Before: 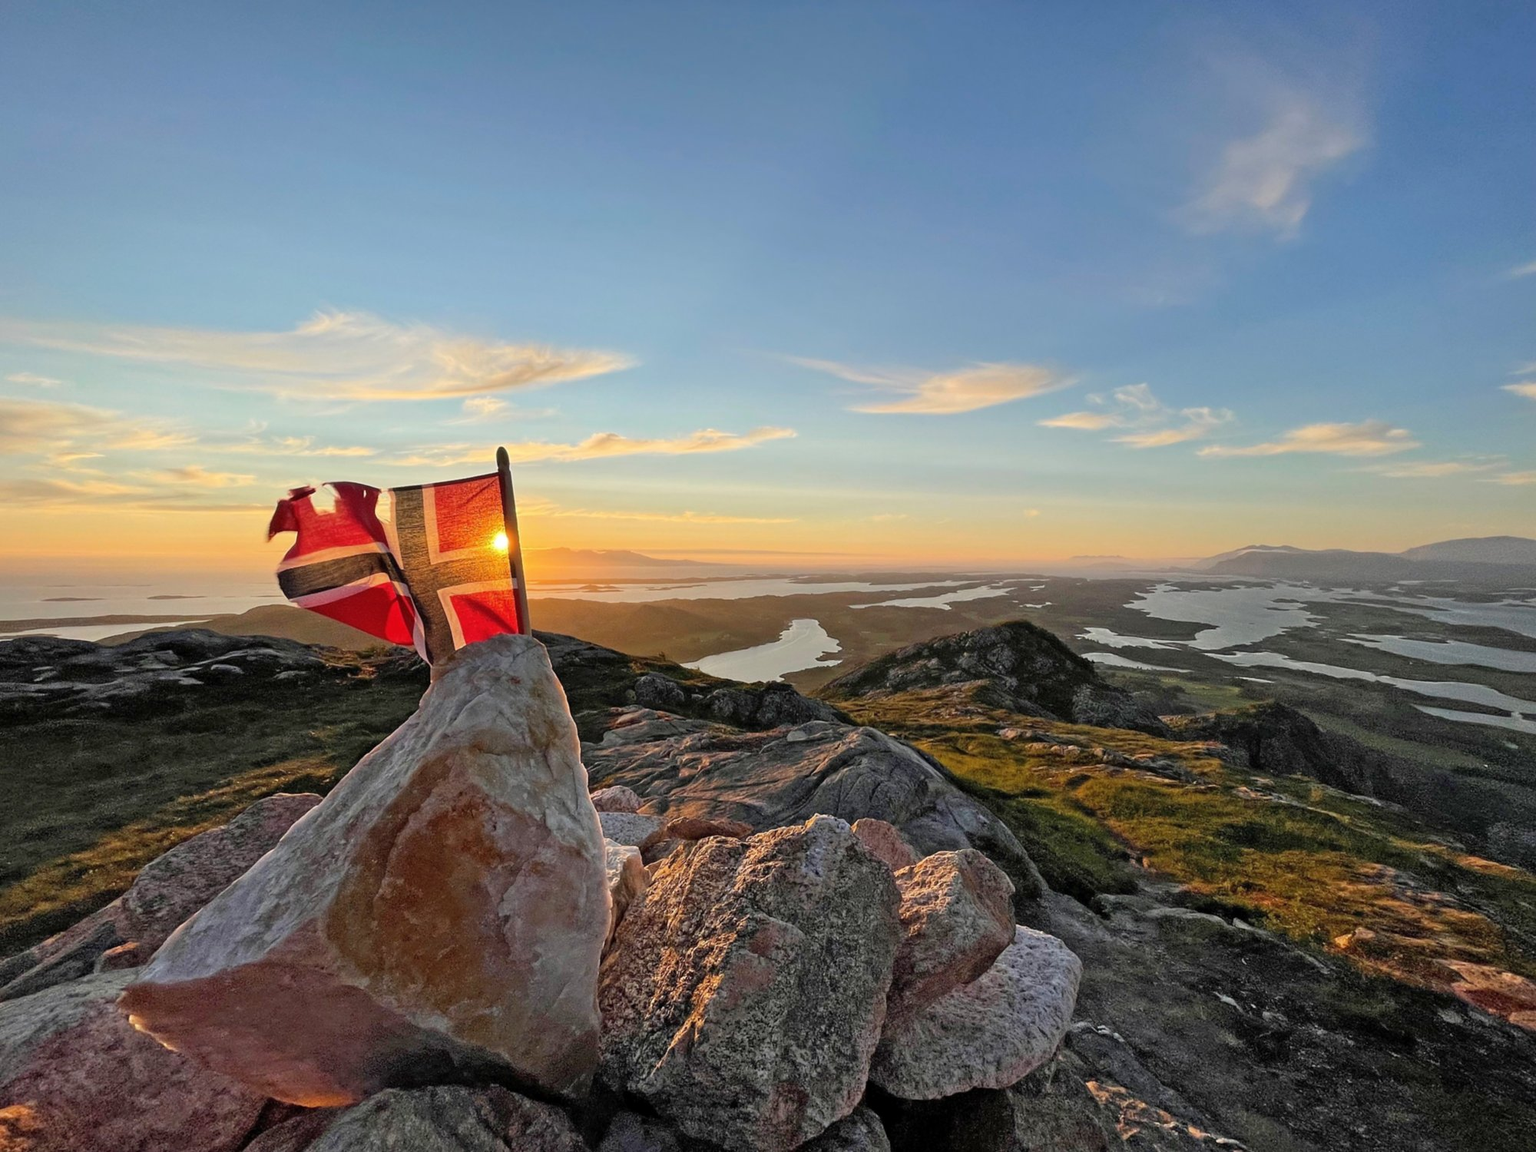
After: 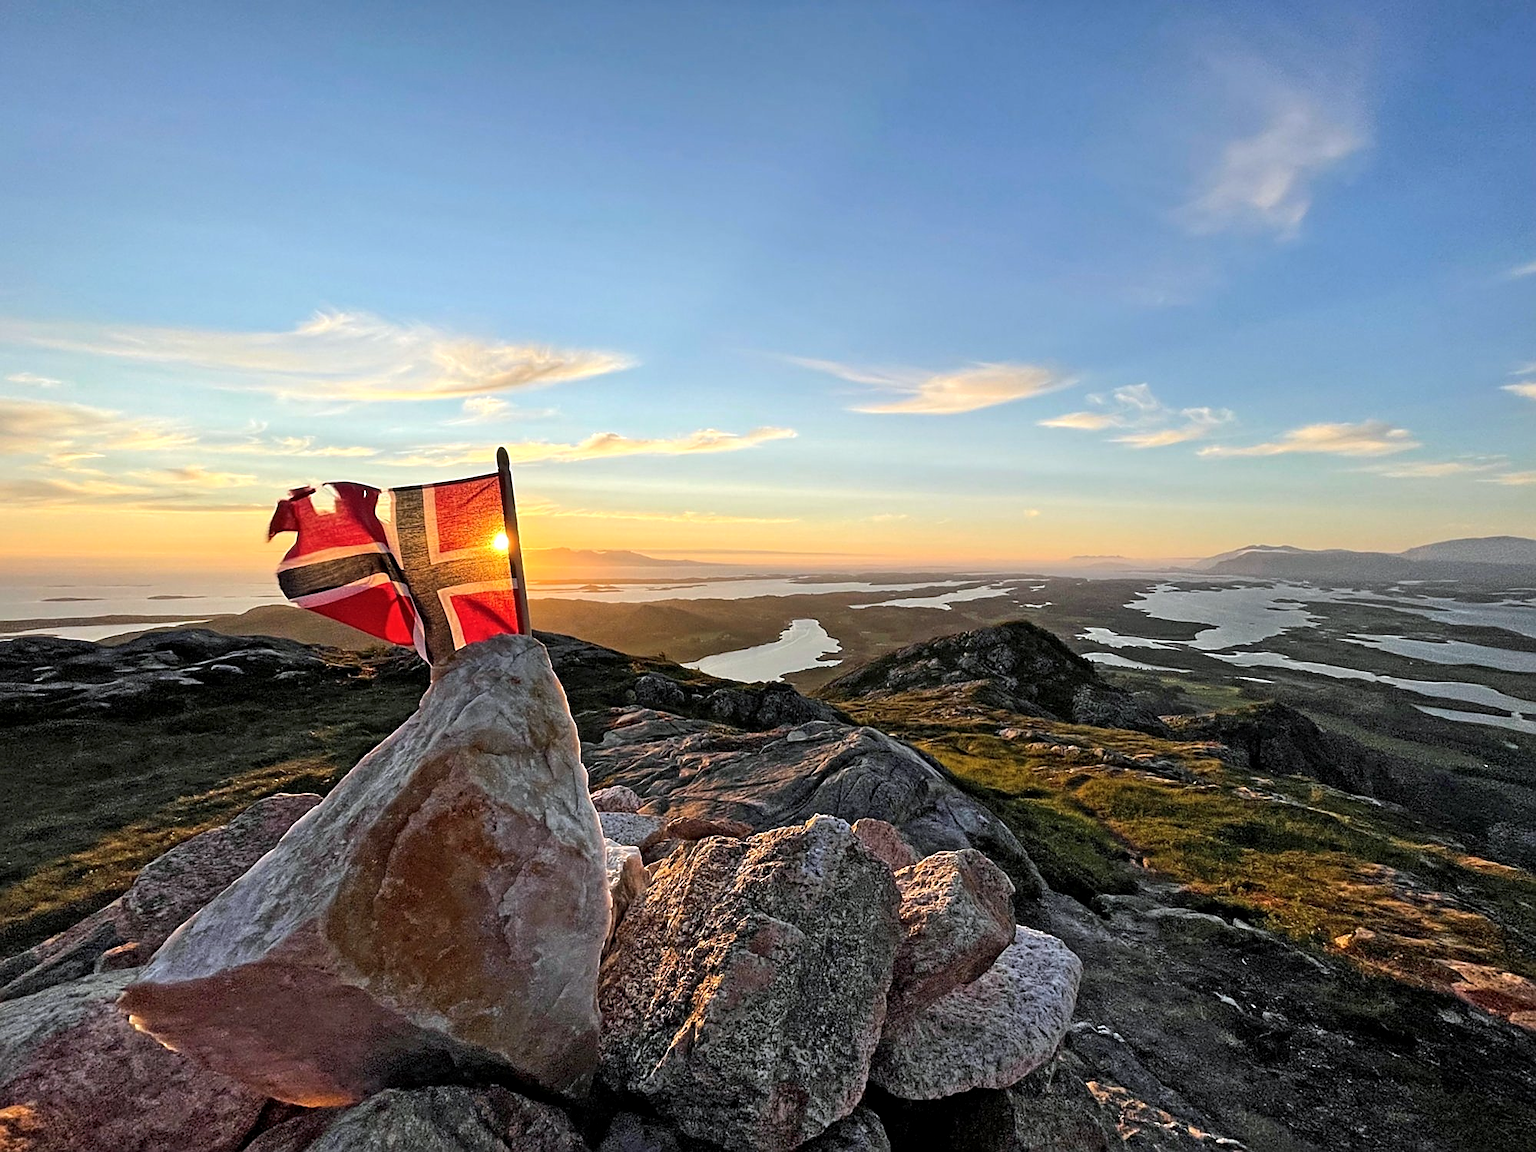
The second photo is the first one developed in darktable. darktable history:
sharpen: on, module defaults
tone equalizer: -8 EV -0.417 EV, -7 EV -0.389 EV, -6 EV -0.333 EV, -5 EV -0.222 EV, -3 EV 0.222 EV, -2 EV 0.333 EV, -1 EV 0.389 EV, +0 EV 0.417 EV, edges refinement/feathering 500, mask exposure compensation -1.57 EV, preserve details no
local contrast: highlights 100%, shadows 100%, detail 120%, midtone range 0.2
white balance: red 0.98, blue 1.034
